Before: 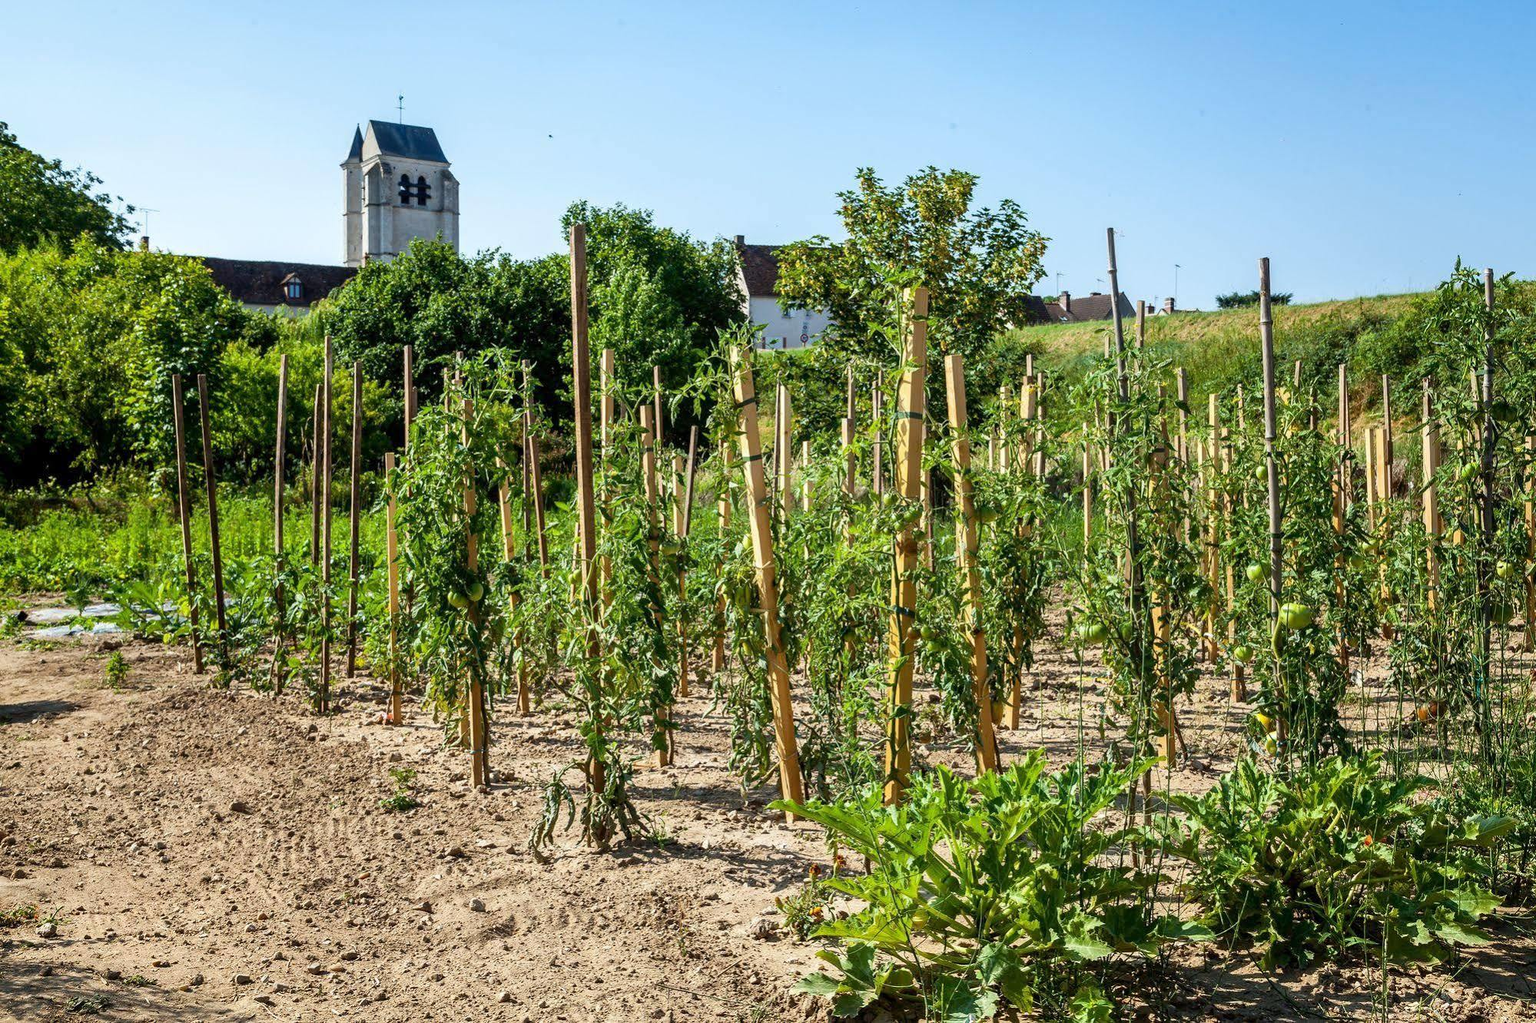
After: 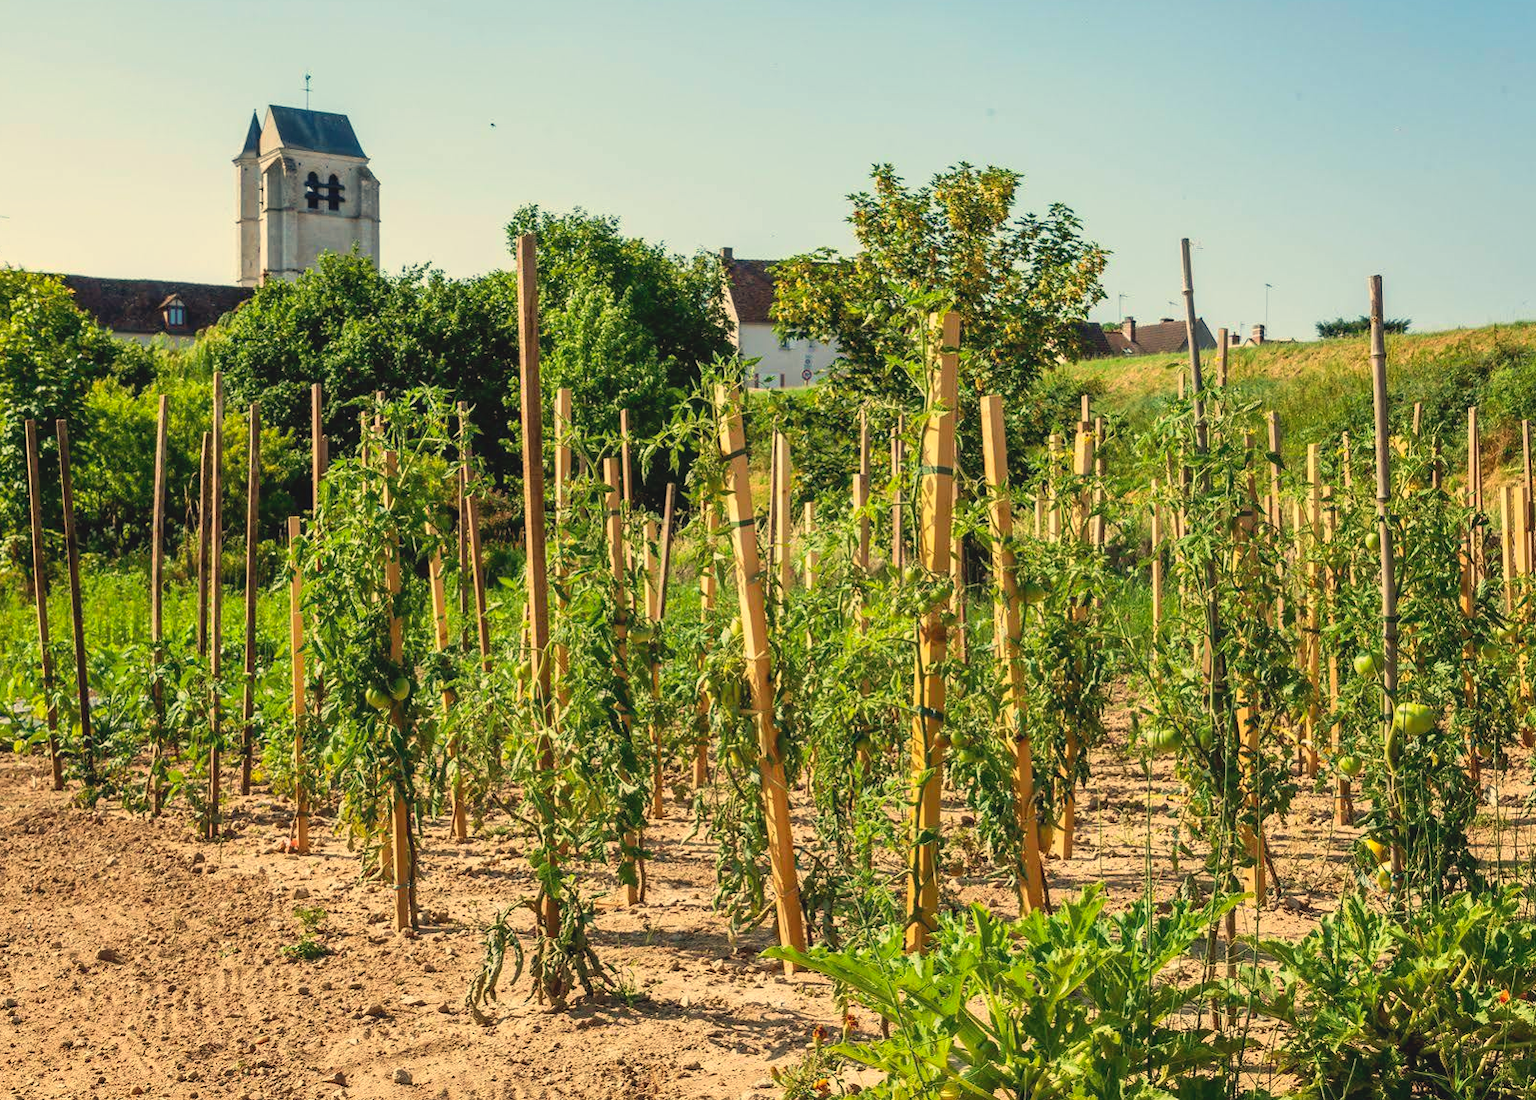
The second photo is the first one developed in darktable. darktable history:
contrast brightness saturation: contrast -0.1, brightness 0.05, saturation 0.08
white balance: red 1.123, blue 0.83
crop: left 9.929%, top 3.475%, right 9.188%, bottom 9.529%
